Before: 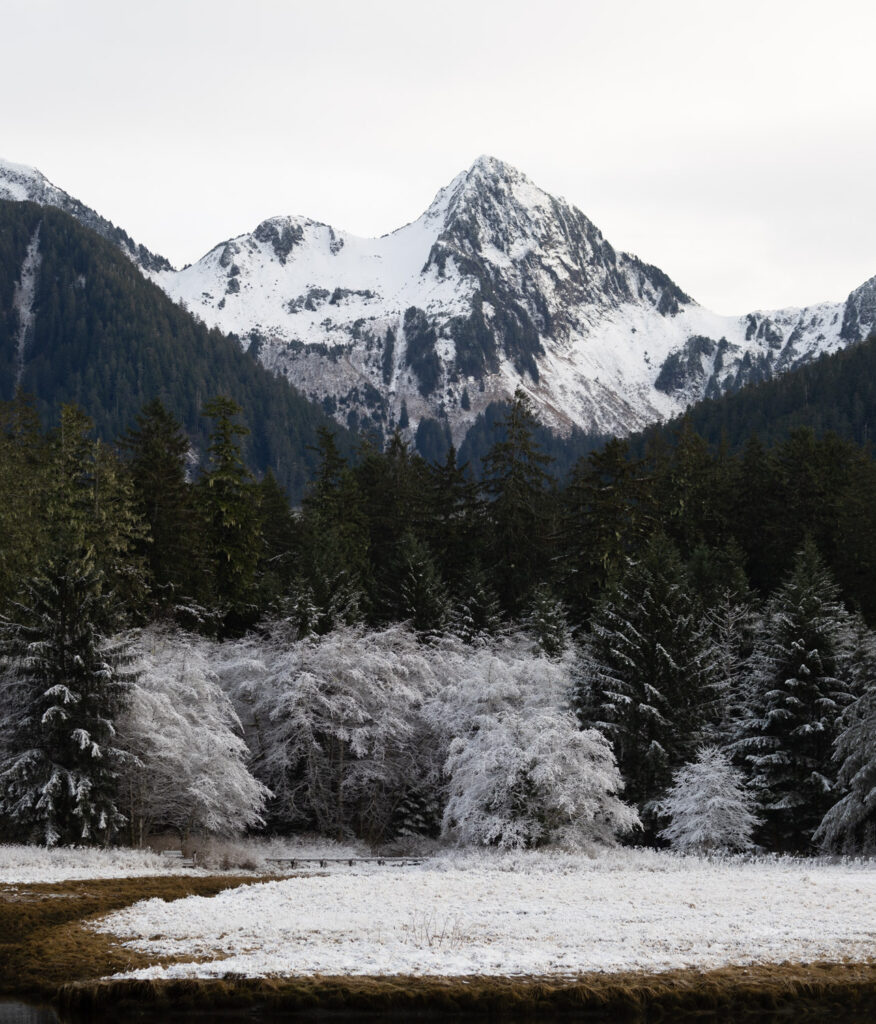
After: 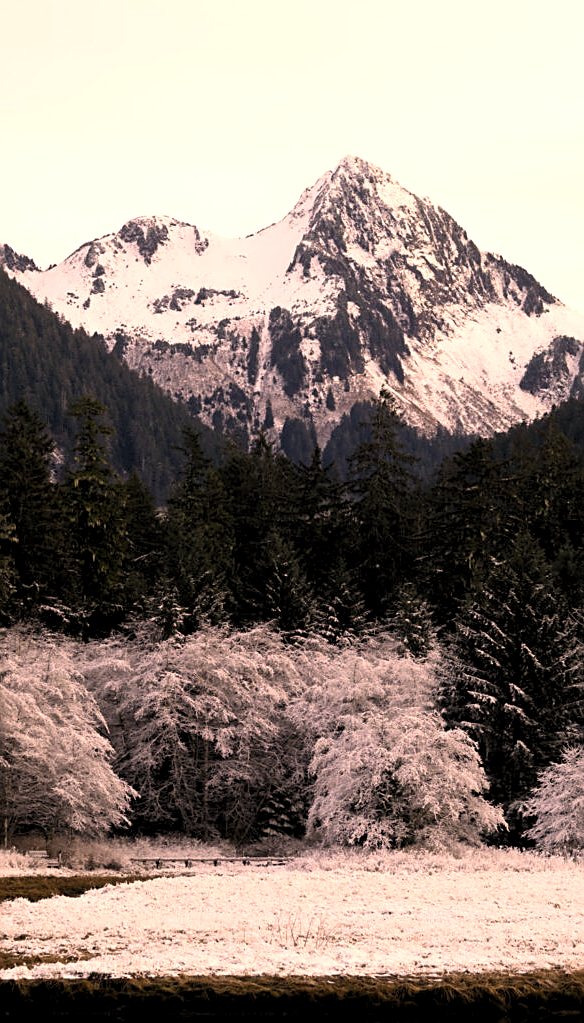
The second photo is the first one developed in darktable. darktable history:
color correction: highlights a* 20.54, highlights b* 19.49
levels: levels [0.055, 0.477, 0.9]
sharpen: on, module defaults
crop and rotate: left 15.631%, right 17.695%
